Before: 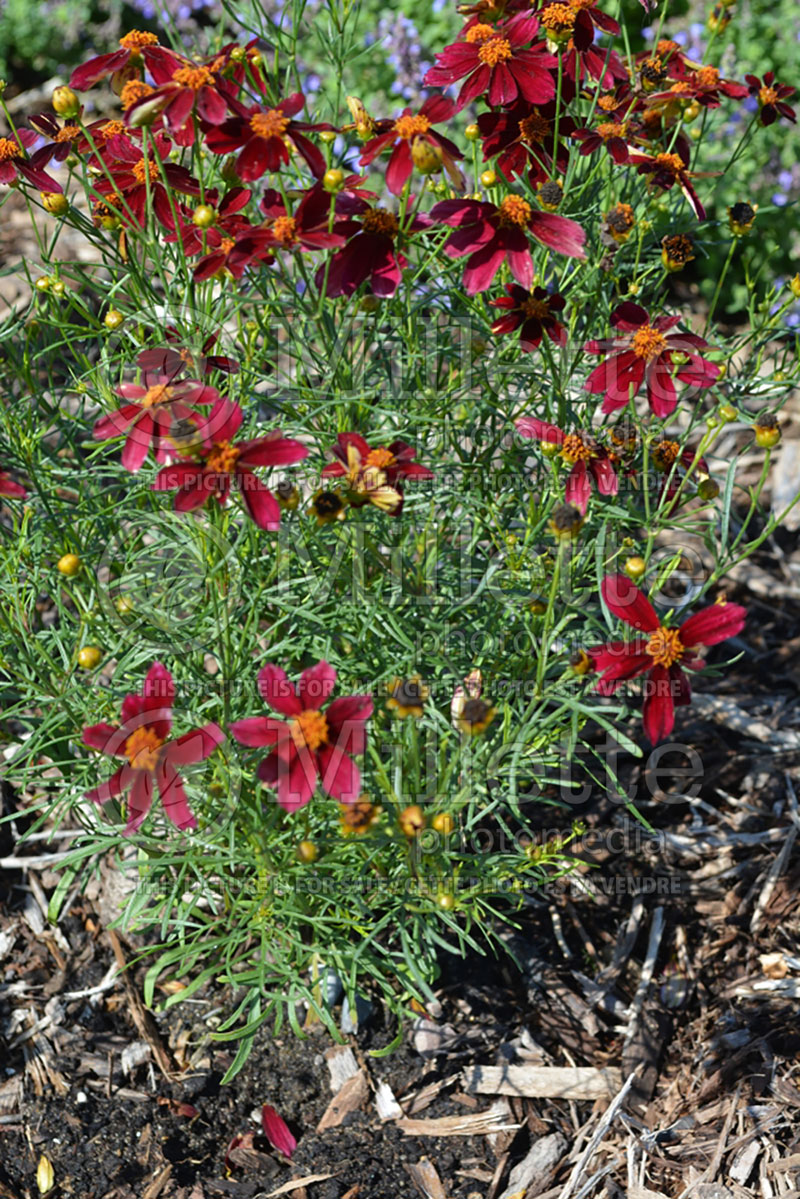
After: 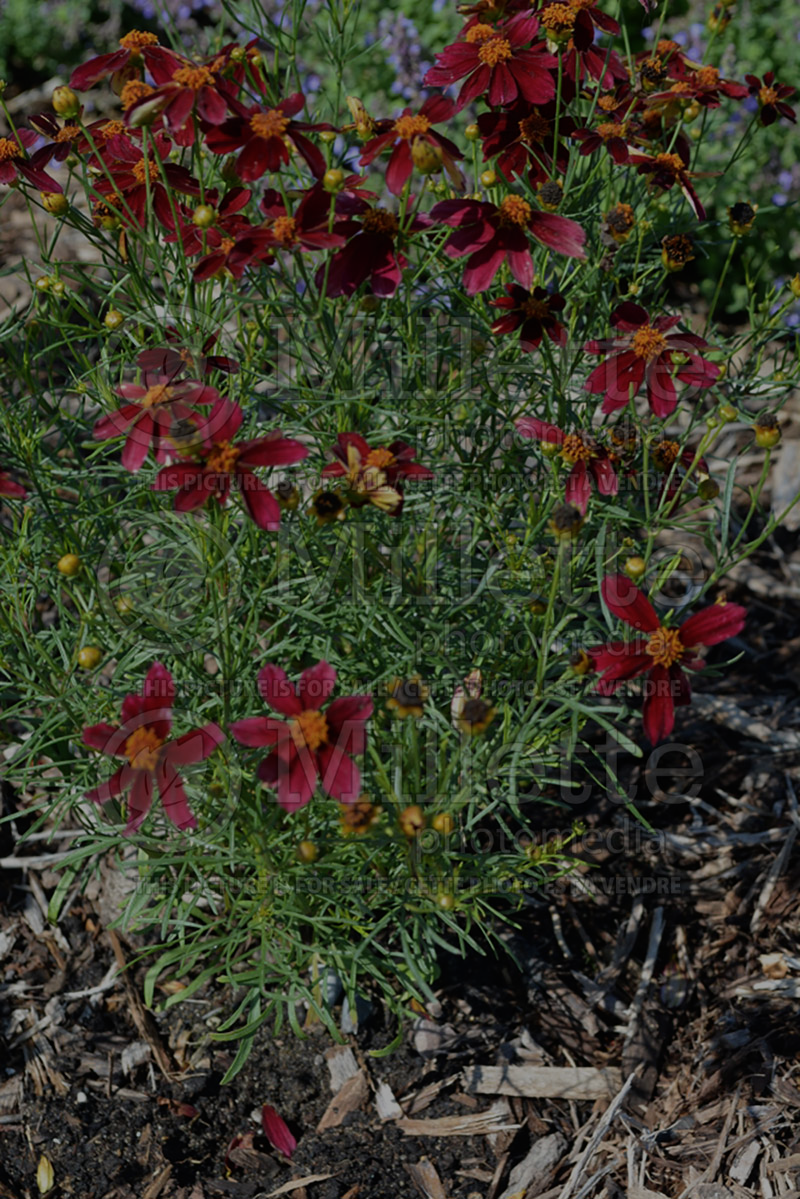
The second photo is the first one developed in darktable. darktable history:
white balance: emerald 1
contrast brightness saturation: saturation -0.05
exposure: exposure -1.468 EV, compensate highlight preservation false
